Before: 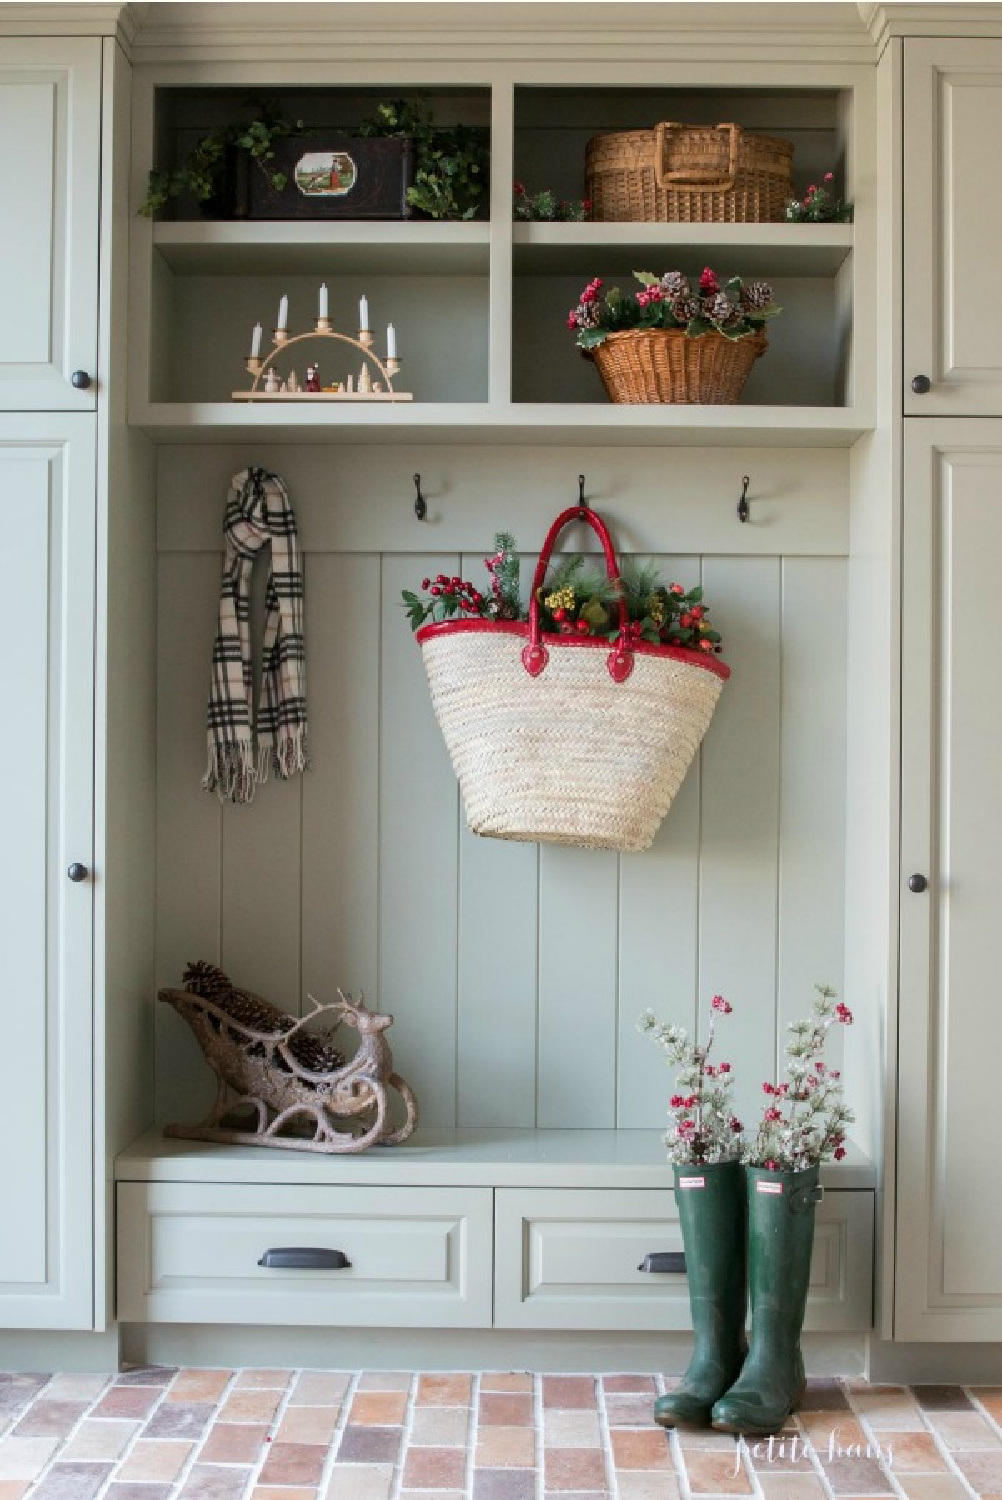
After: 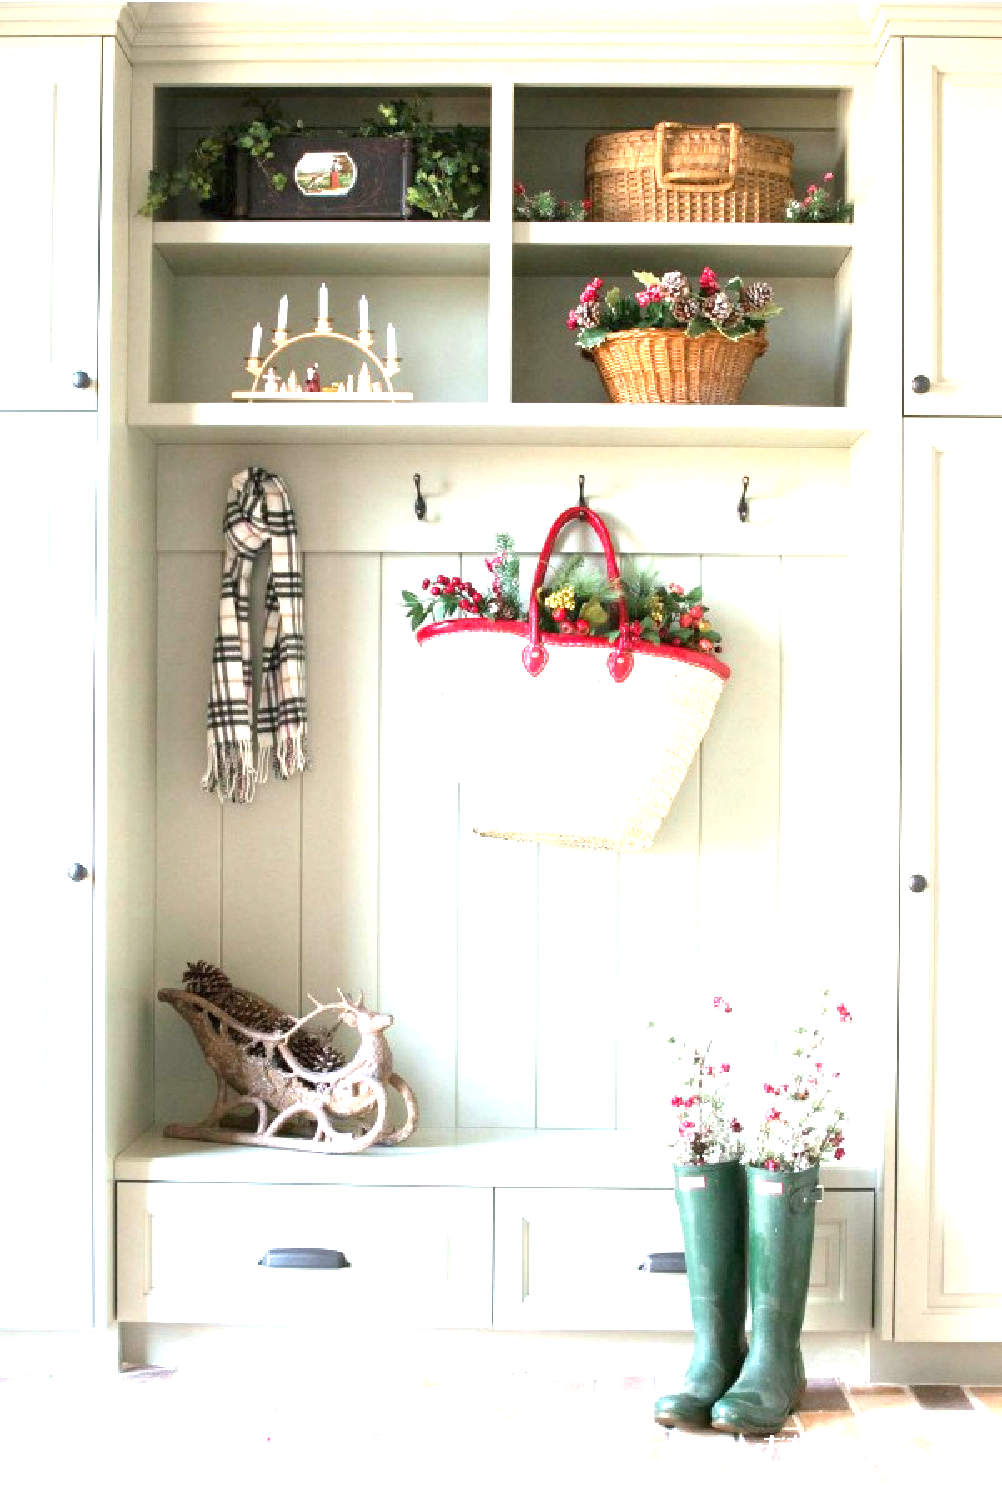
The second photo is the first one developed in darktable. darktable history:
exposure: black level correction 0, exposure 1.93 EV, compensate highlight preservation false
vignetting: fall-off start 99.76%, dithering 8-bit output
